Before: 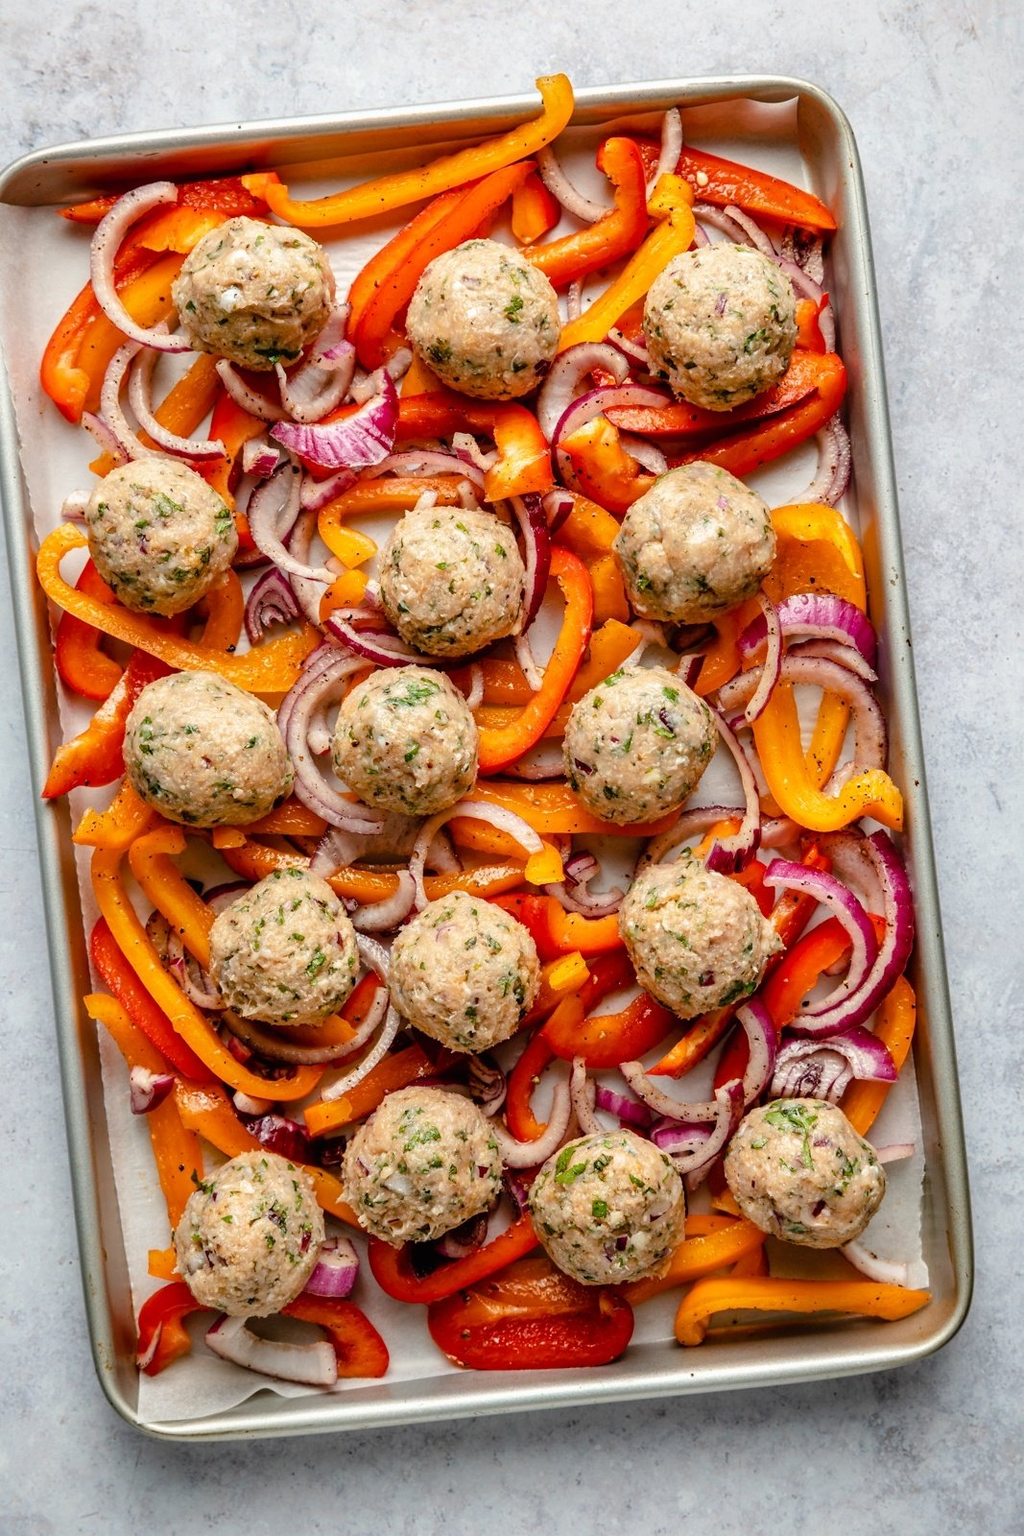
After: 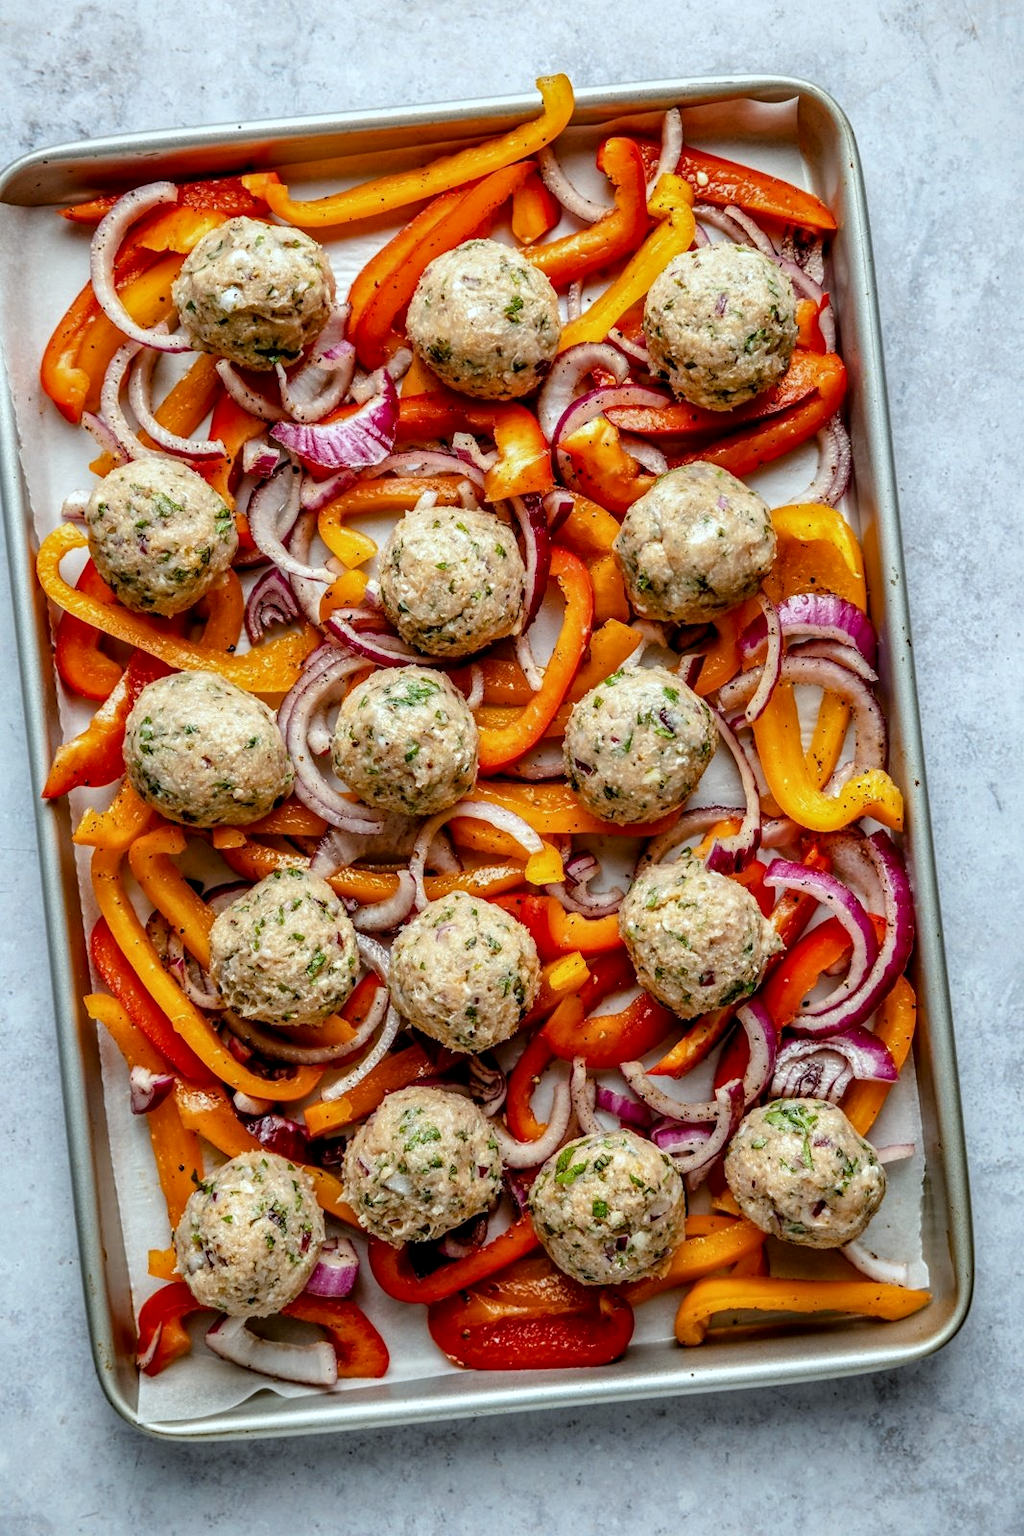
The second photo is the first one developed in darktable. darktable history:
local contrast: detail 130%
white balance: red 0.925, blue 1.046
